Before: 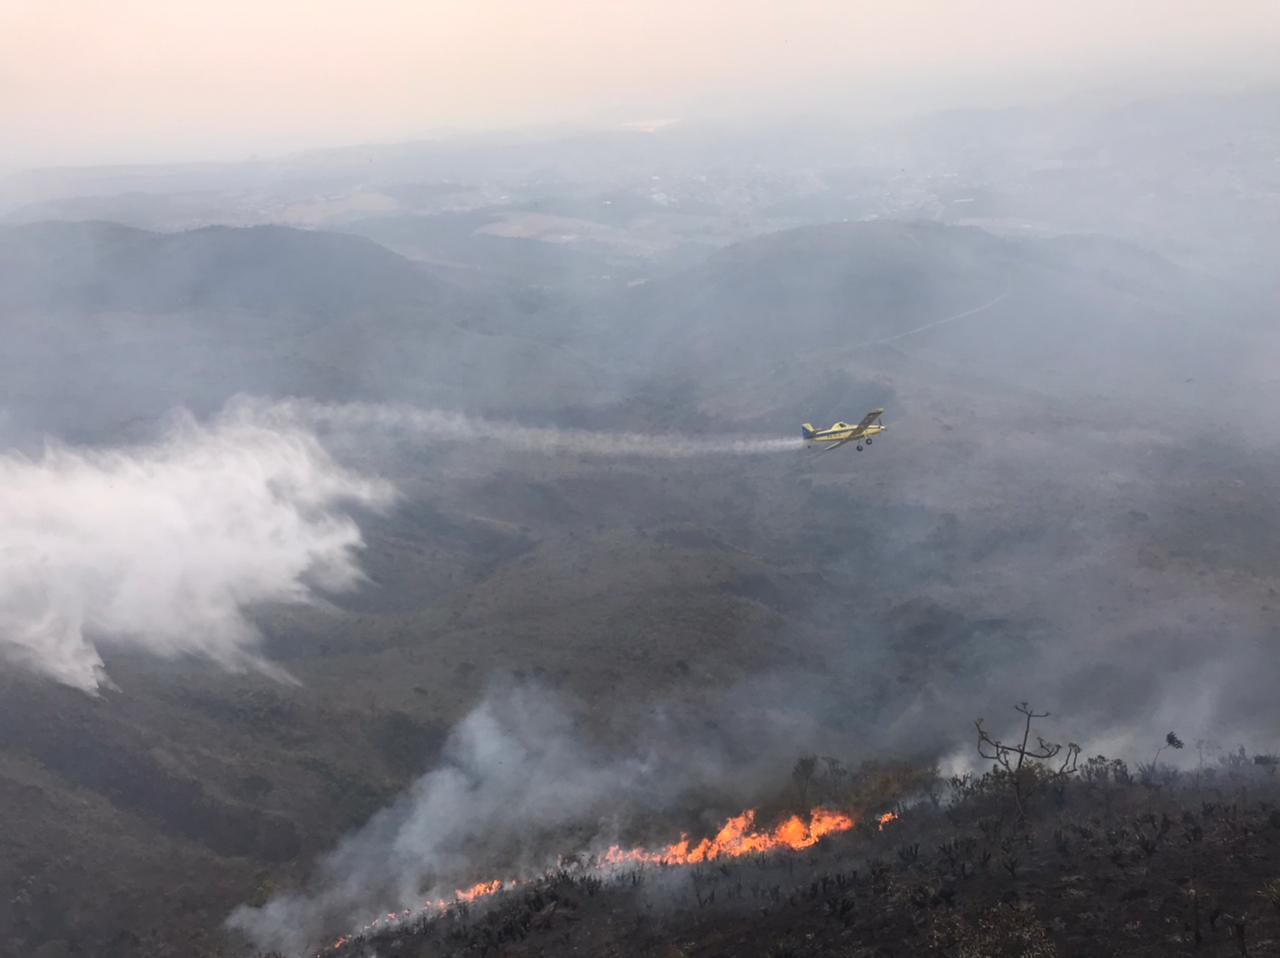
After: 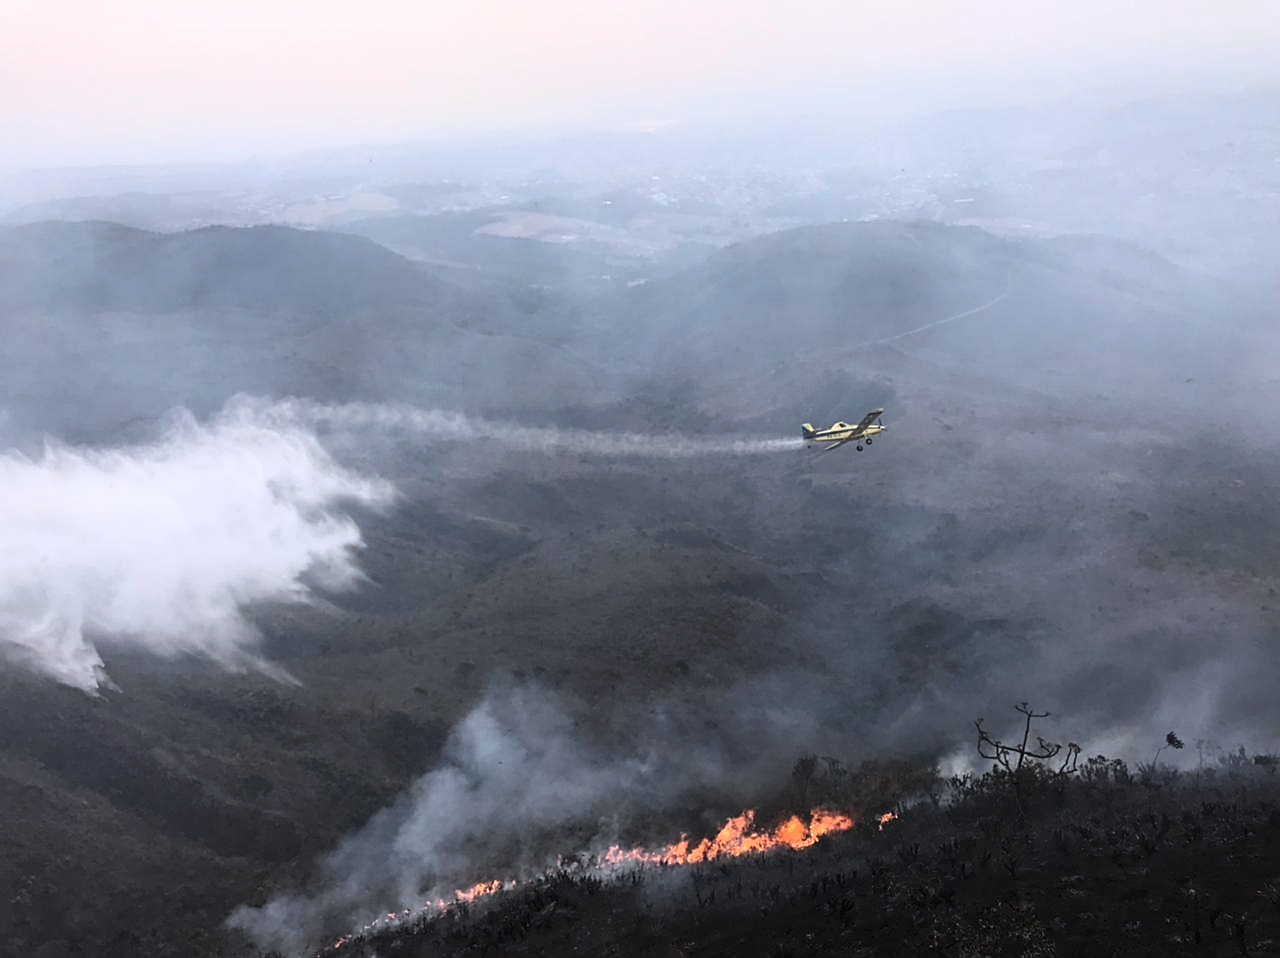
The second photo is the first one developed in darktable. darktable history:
tone curve: curves: ch0 [(0, 0) (0.042, 0.01) (0.223, 0.123) (0.59, 0.574) (0.802, 0.868) (1, 1)], color space Lab, linked channels, preserve colors none
color correction: highlights a* -0.772, highlights b* -8.92
sharpen: on, module defaults
